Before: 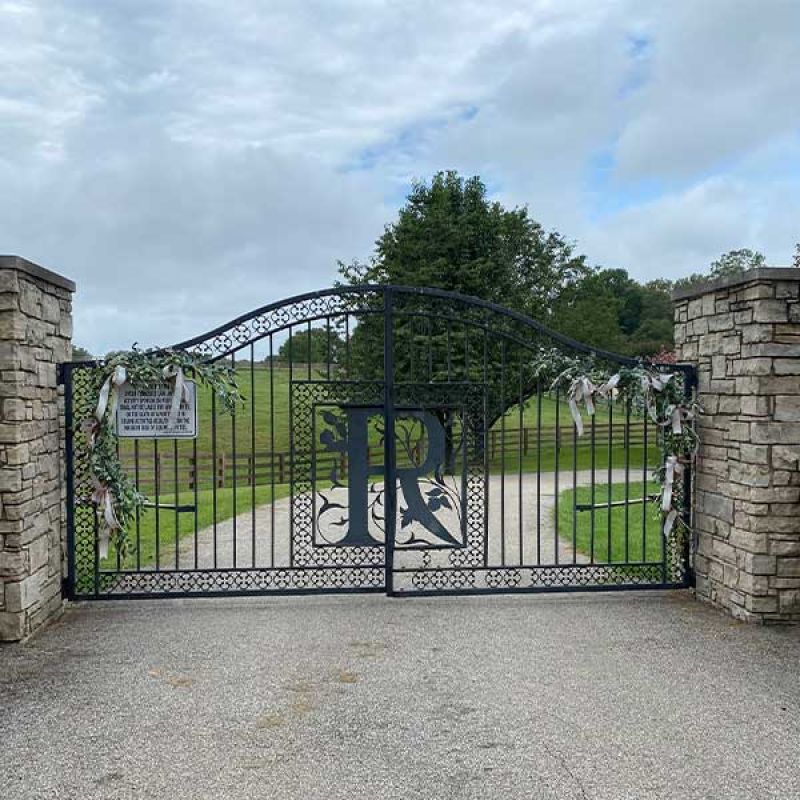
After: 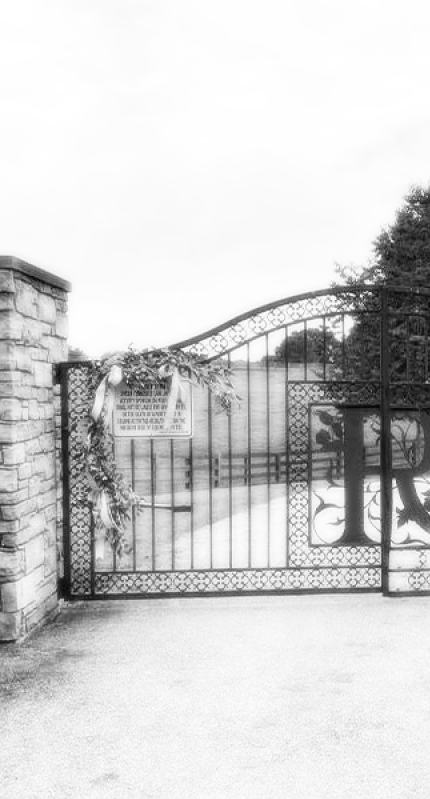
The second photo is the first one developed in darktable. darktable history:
shadows and highlights: shadows 25, highlights -25
crop: left 0.587%, right 45.588%, bottom 0.086%
bloom: size 0%, threshold 54.82%, strength 8.31%
contrast brightness saturation: contrast 0.2, brightness 0.16, saturation 0.22
monochrome: on, module defaults
